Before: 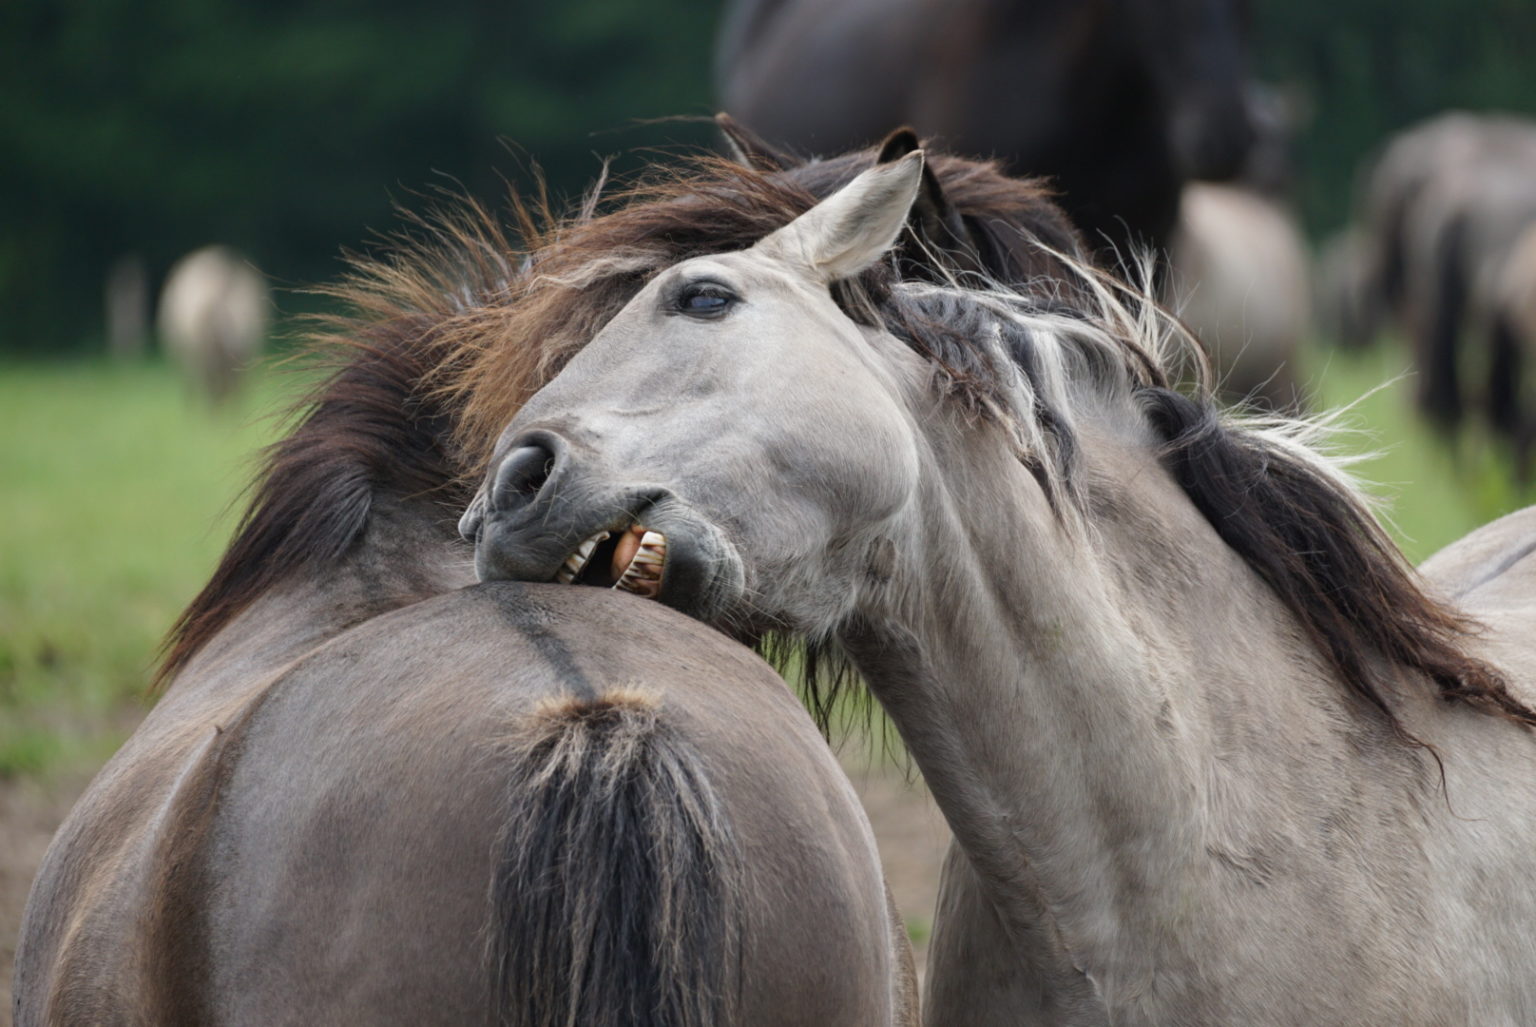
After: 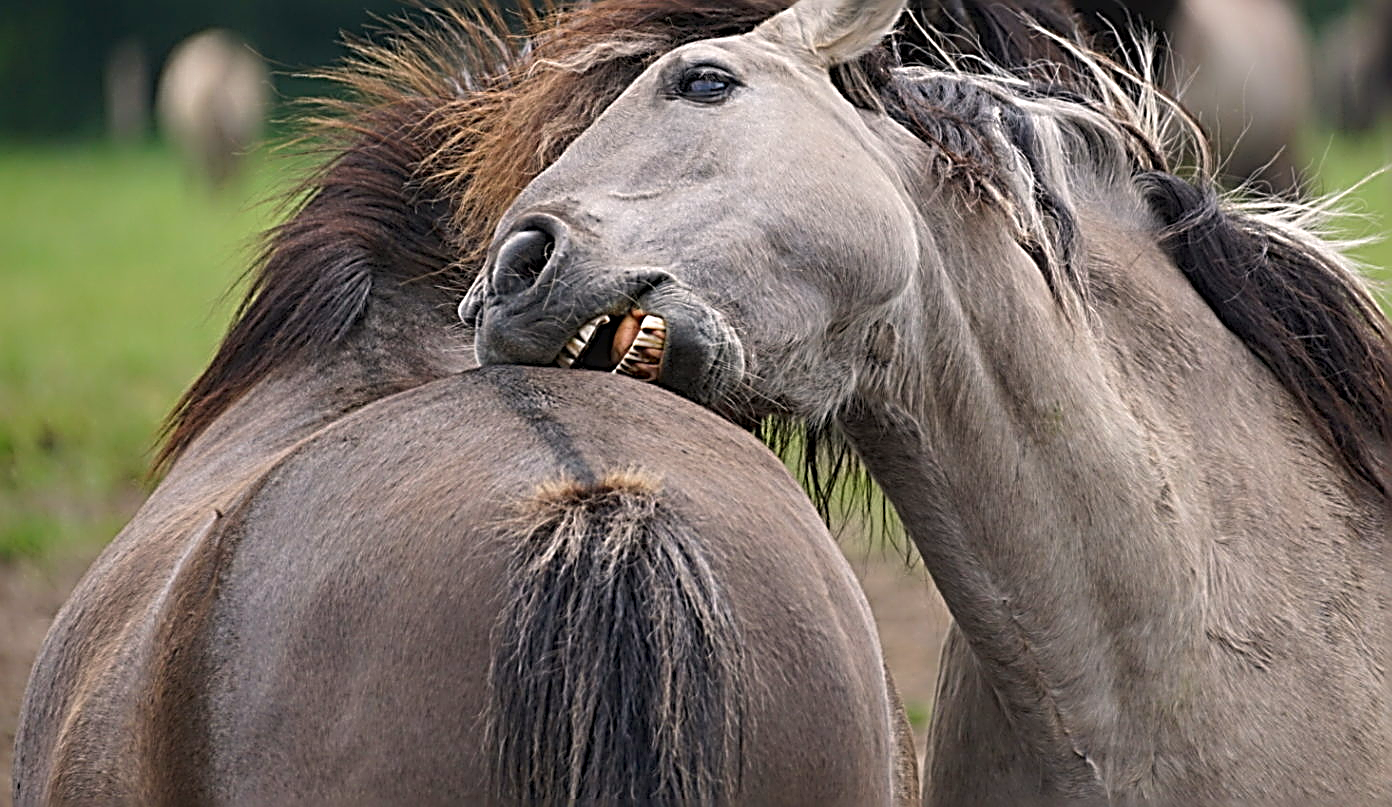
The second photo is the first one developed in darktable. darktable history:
shadows and highlights: shadows 25.26, highlights -25.18
sharpen: radius 3.145, amount 1.74
crop: top 21.044%, right 9.329%, bottom 0.34%
color correction: highlights a* 3.33, highlights b* 1.91, saturation 1.23
